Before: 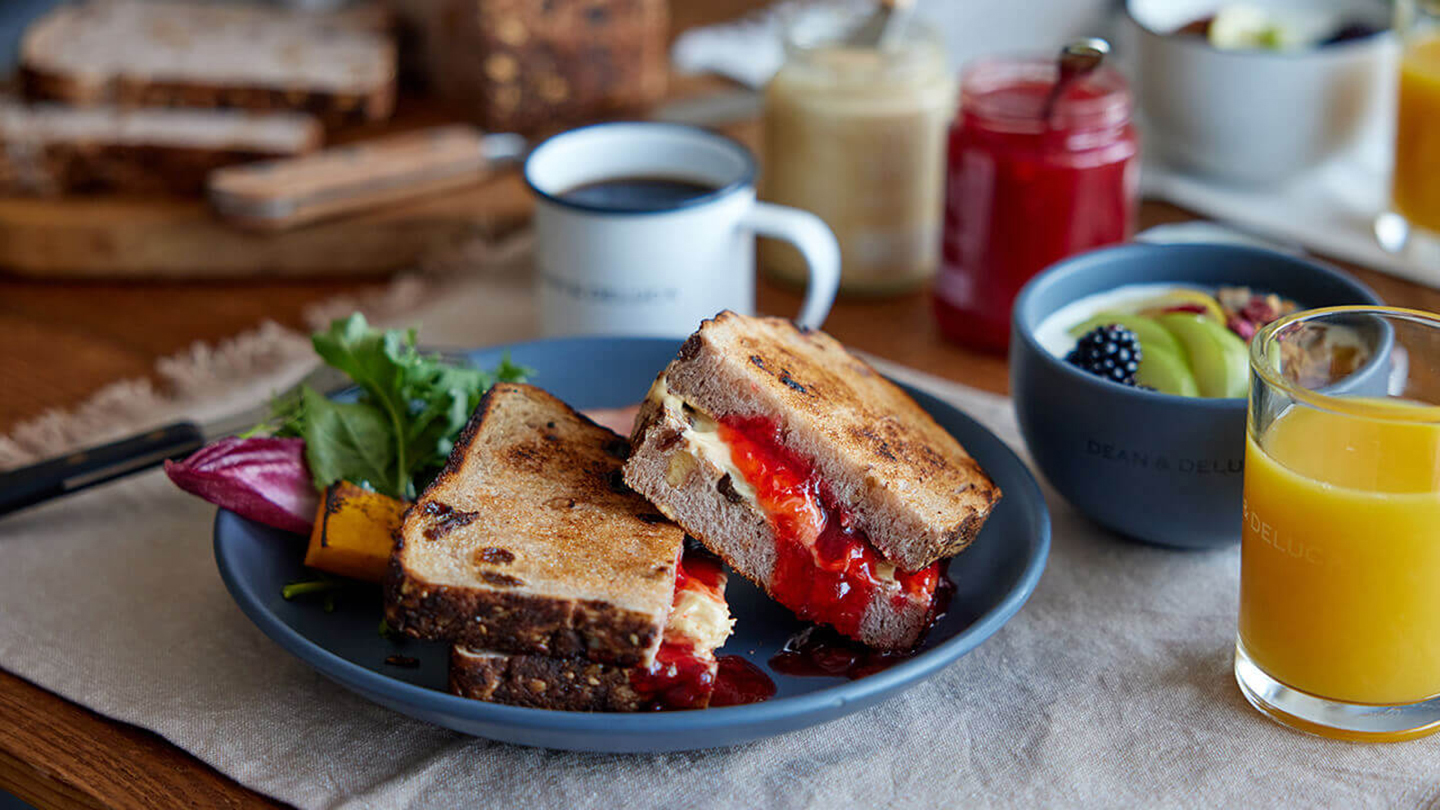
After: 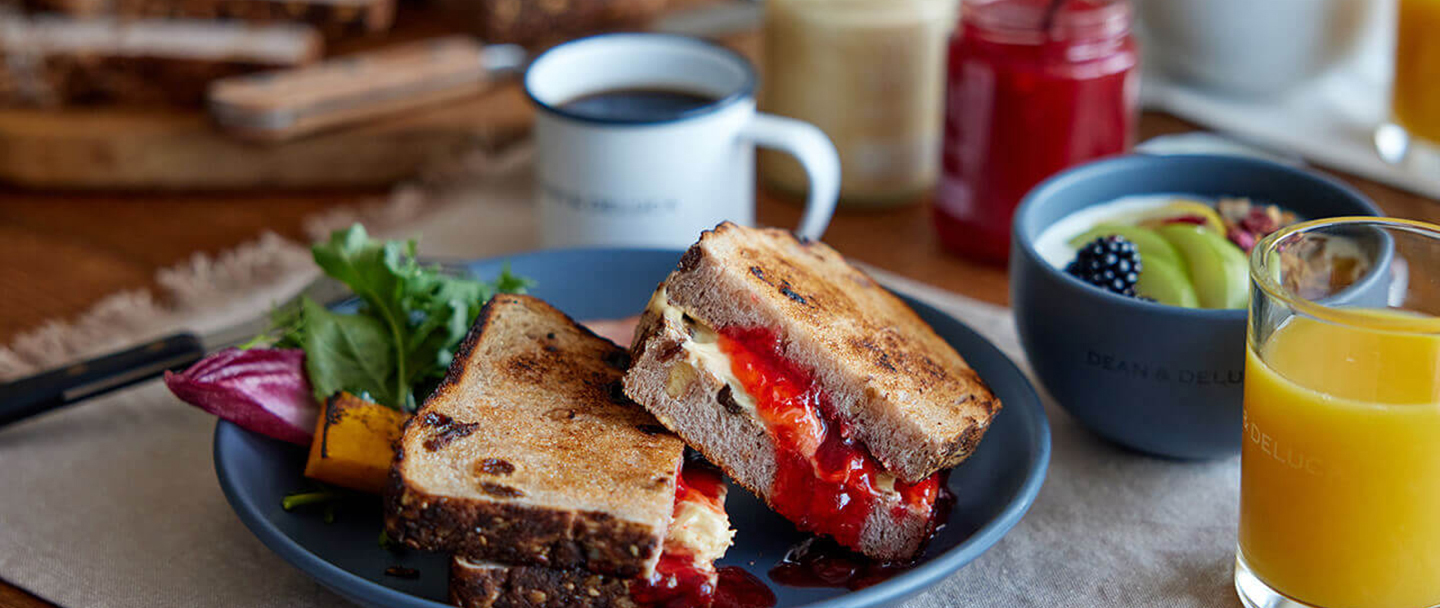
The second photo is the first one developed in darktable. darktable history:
crop: top 11.01%, bottom 13.893%
